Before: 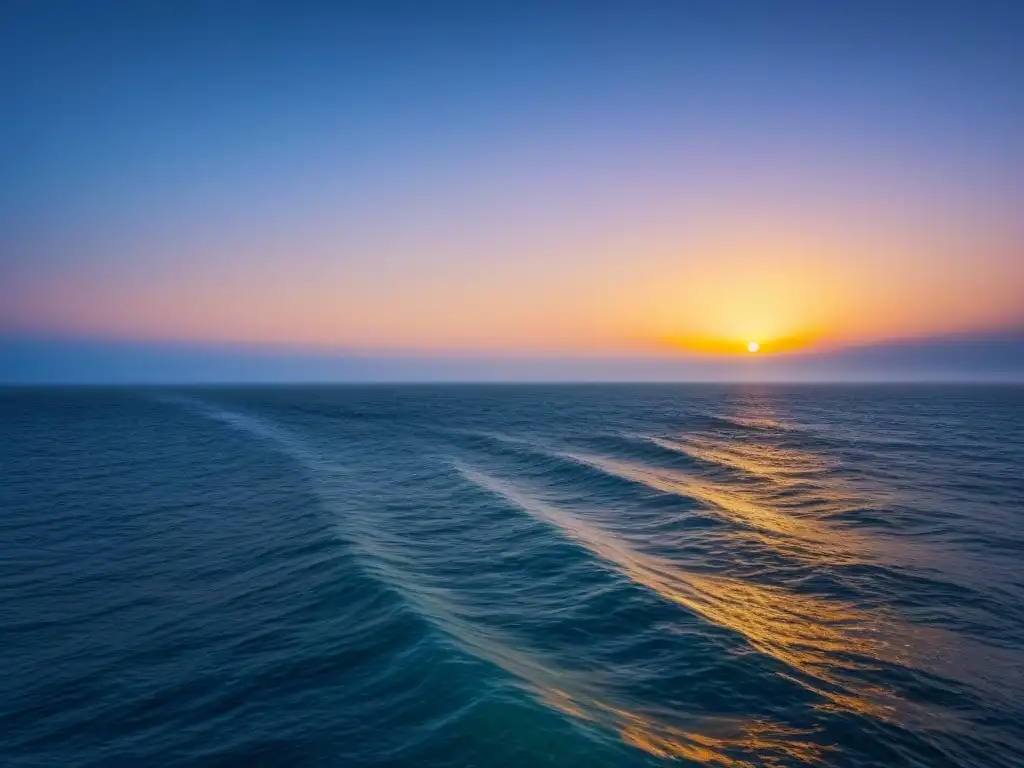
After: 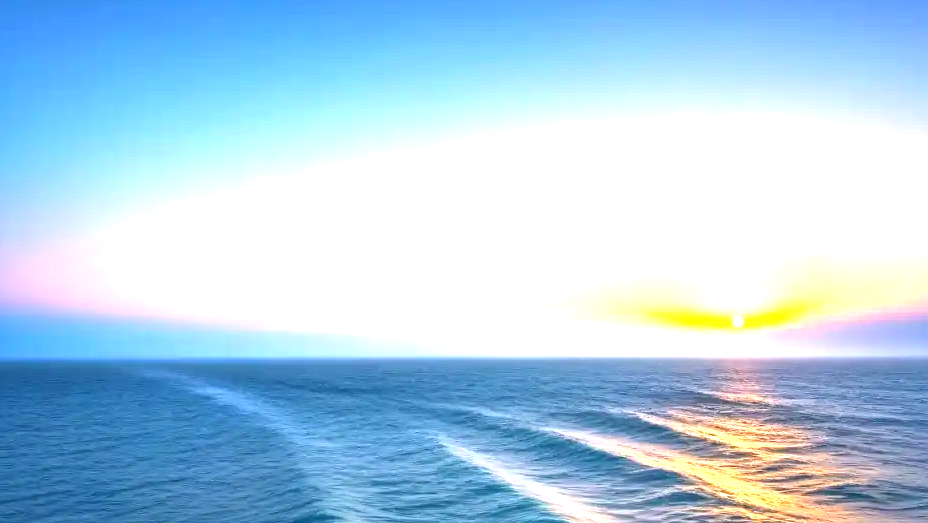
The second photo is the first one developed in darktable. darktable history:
crop: left 1.539%, top 3.368%, right 7.76%, bottom 28.419%
exposure: black level correction 0, exposure 1.927 EV, compensate highlight preservation false
